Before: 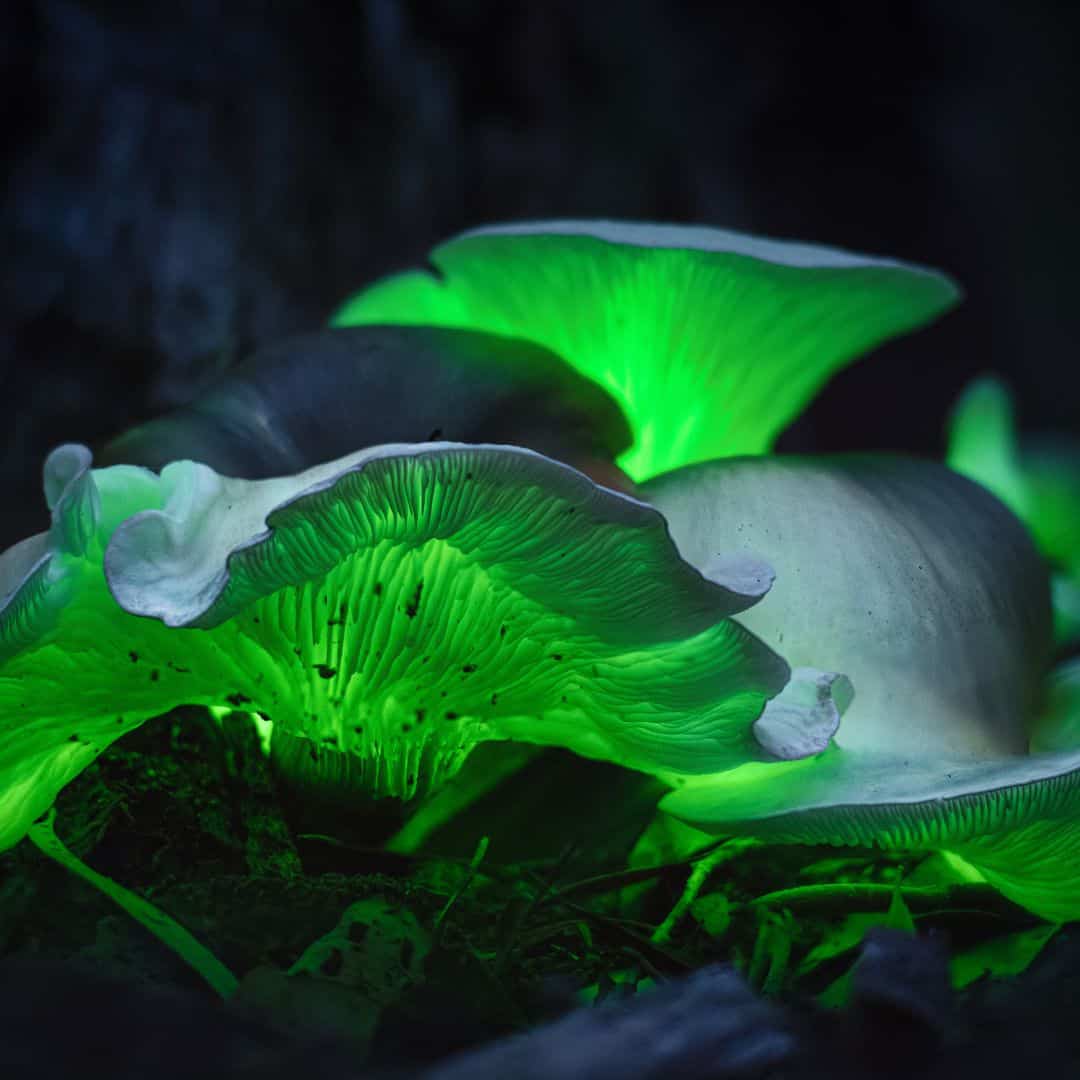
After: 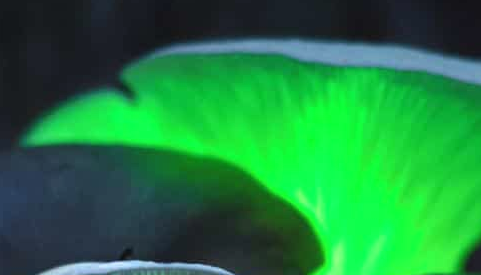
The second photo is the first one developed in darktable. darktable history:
exposure: black level correction -0.002, exposure 0.528 EV, compensate highlight preservation false
crop: left 28.639%, top 16.788%, right 26.749%, bottom 57.72%
